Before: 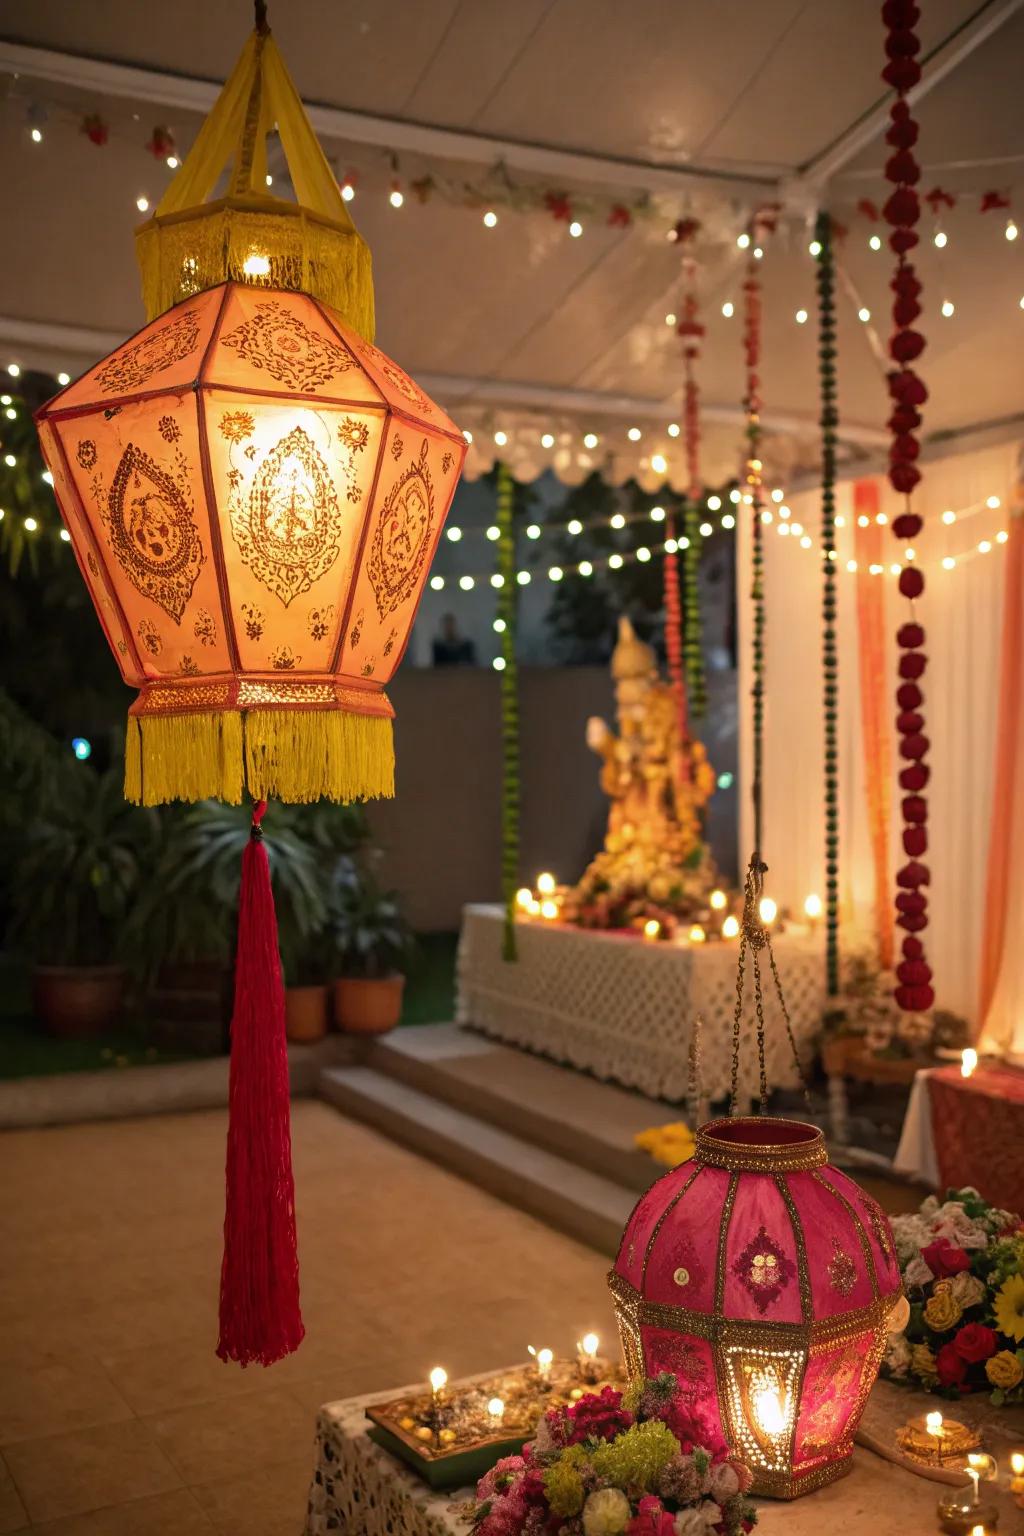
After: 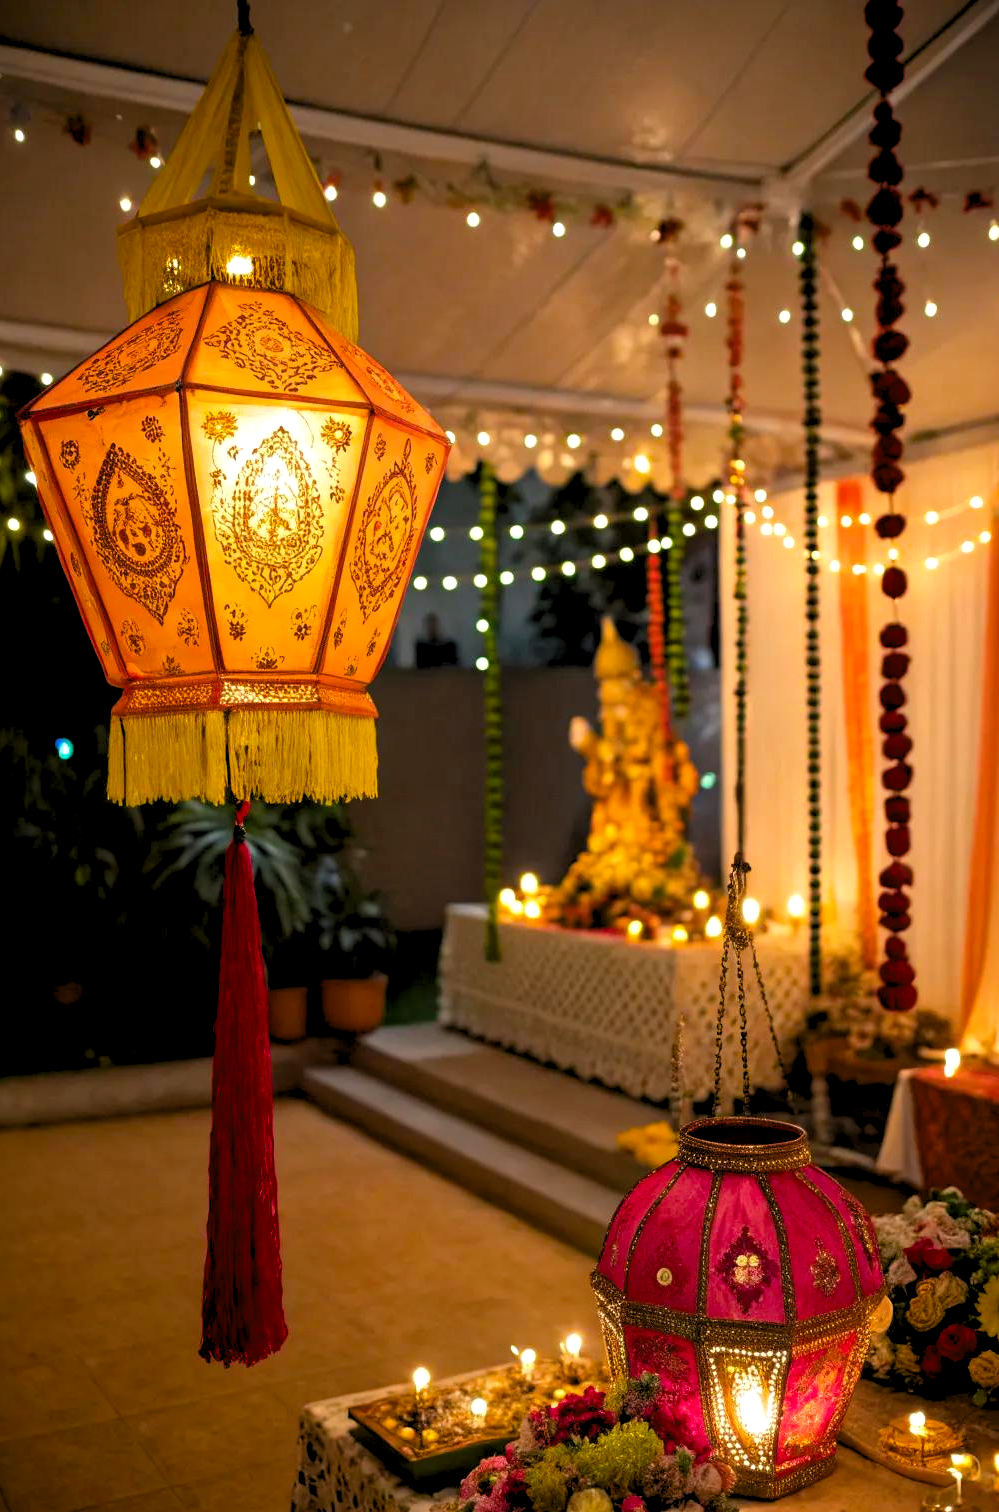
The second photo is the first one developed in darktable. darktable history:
levels: levels [0.073, 0.497, 0.972]
crop and rotate: left 1.748%, right 0.68%, bottom 1.498%
color balance rgb: global offset › luminance -0.419%, perceptual saturation grading › global saturation 25.341%, contrast 4.563%
